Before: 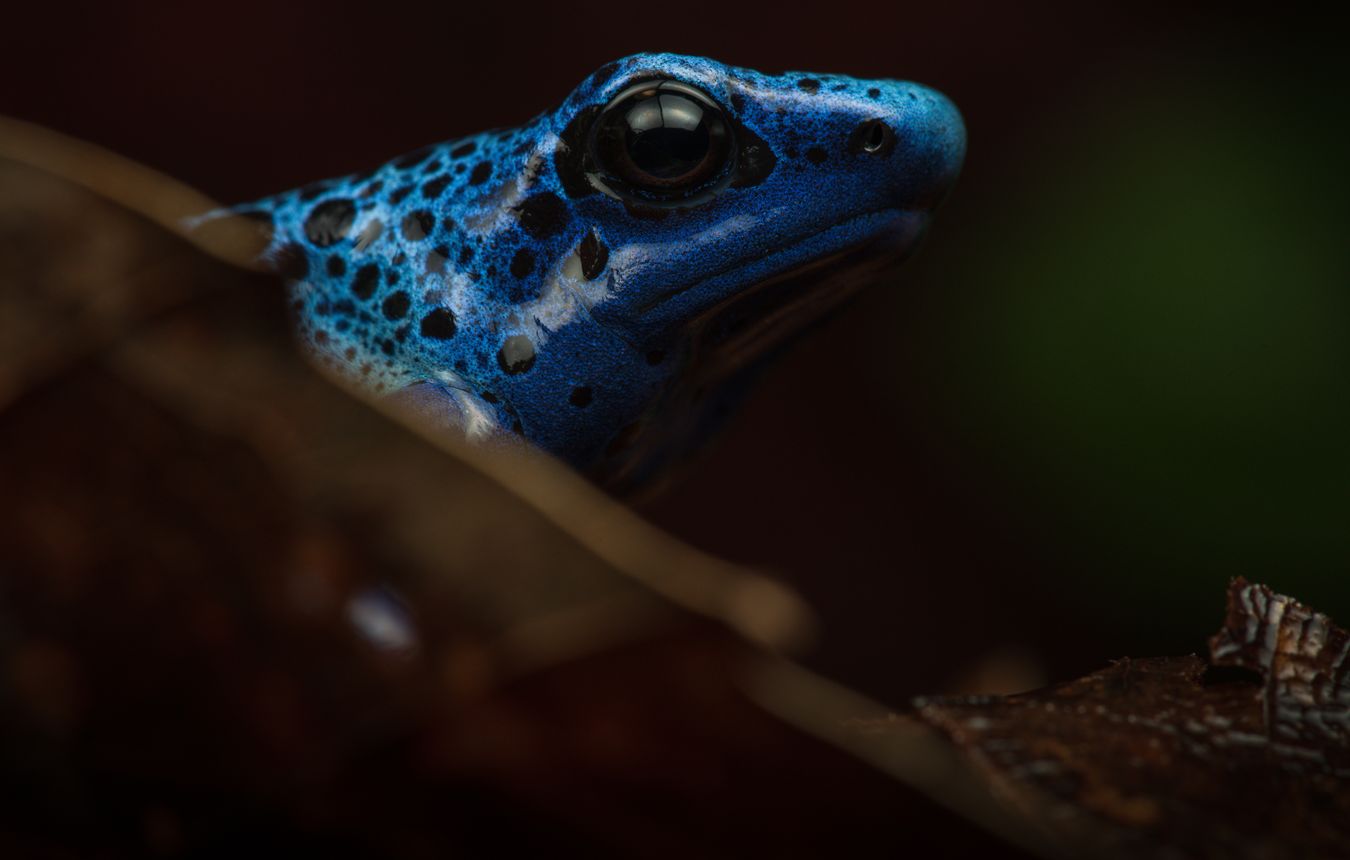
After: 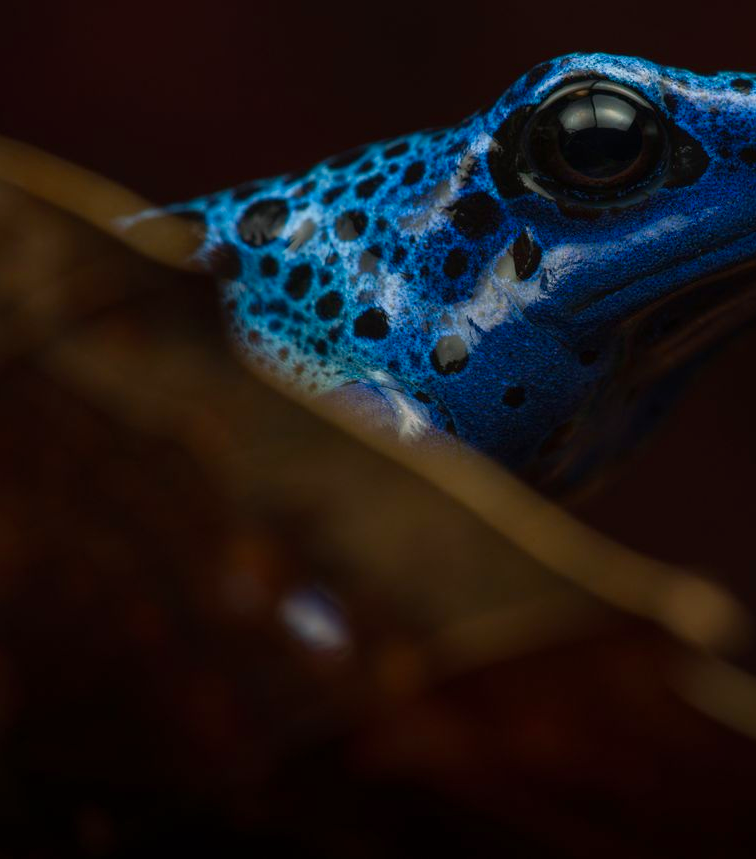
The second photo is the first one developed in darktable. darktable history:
color balance rgb: linear chroma grading › global chroma 9.934%, perceptual saturation grading › global saturation 0.698%, perceptual saturation grading › highlights -19.949%, perceptual saturation grading › shadows 19.741%
crop: left 4.995%, right 38.991%
